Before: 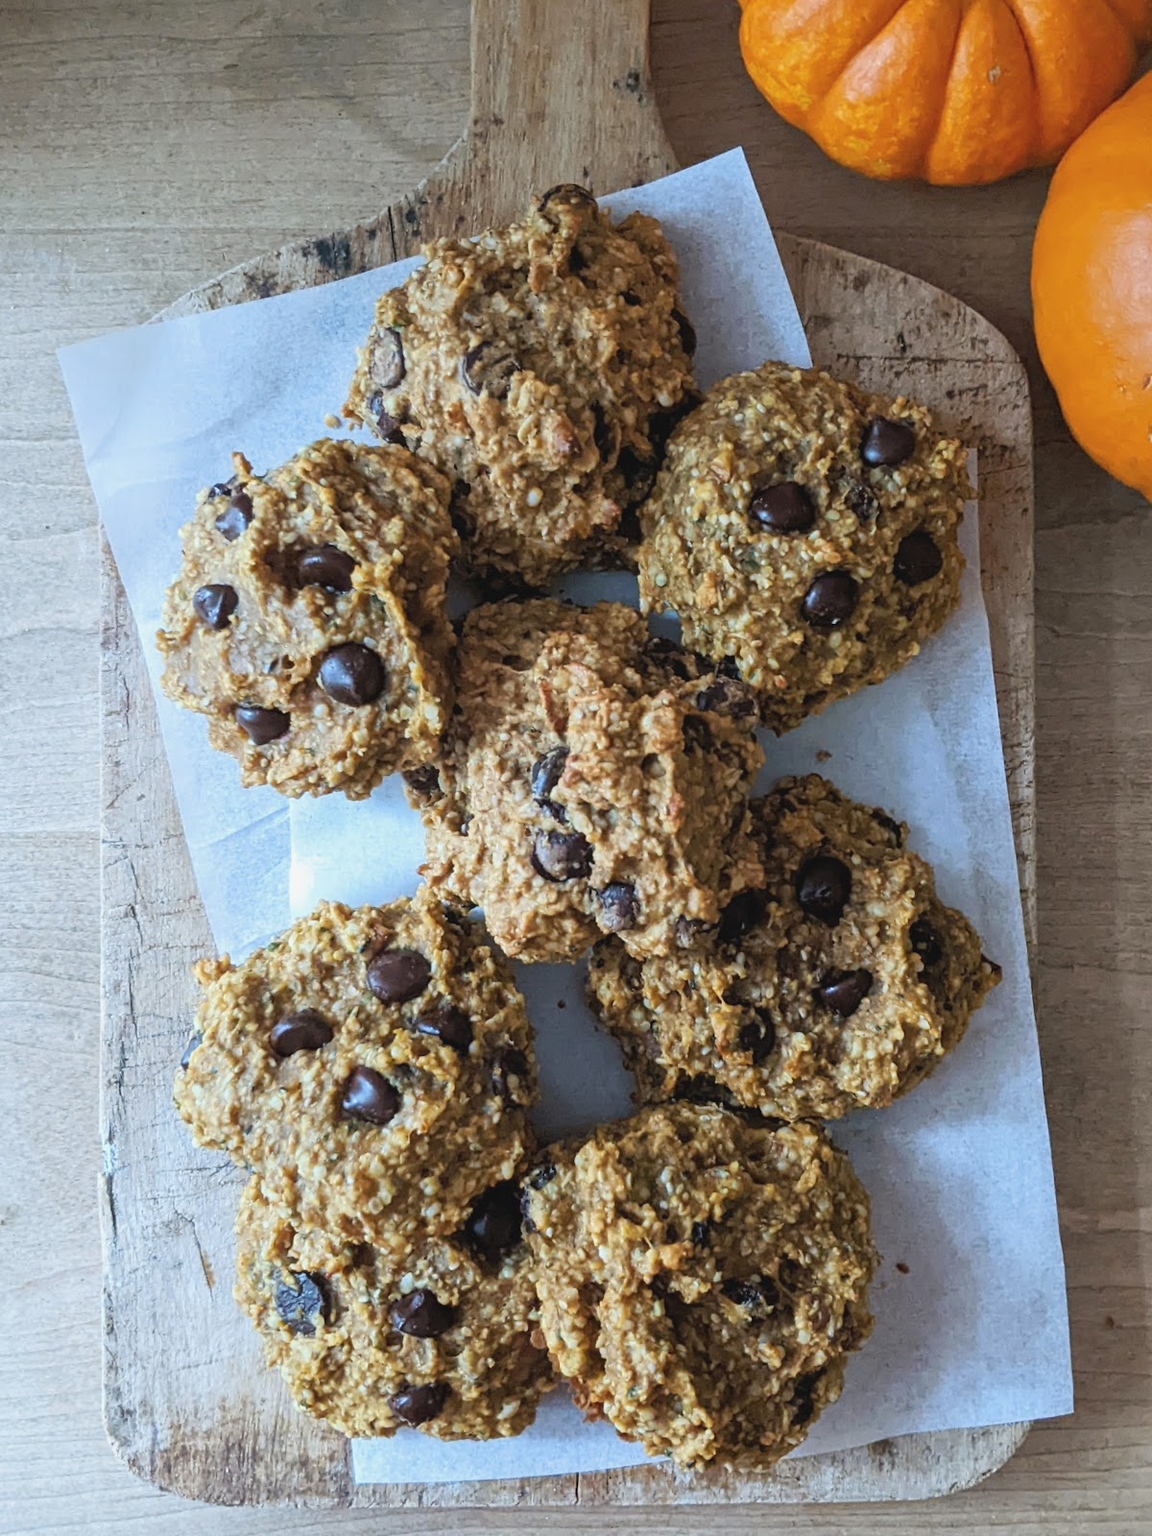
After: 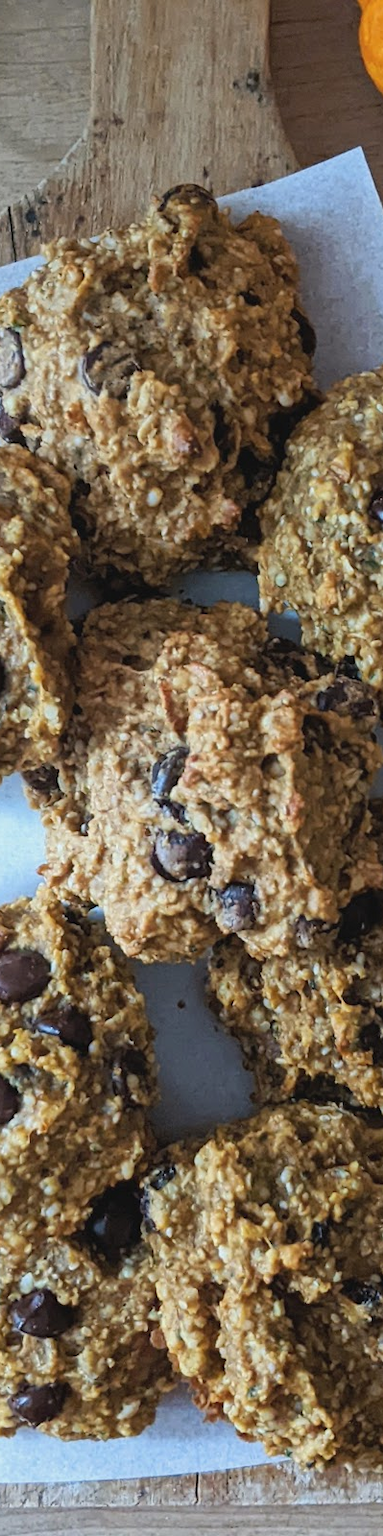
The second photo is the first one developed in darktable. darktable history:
exposure: exposure -0.04 EV, compensate highlight preservation false
crop: left 33.077%, right 33.656%
